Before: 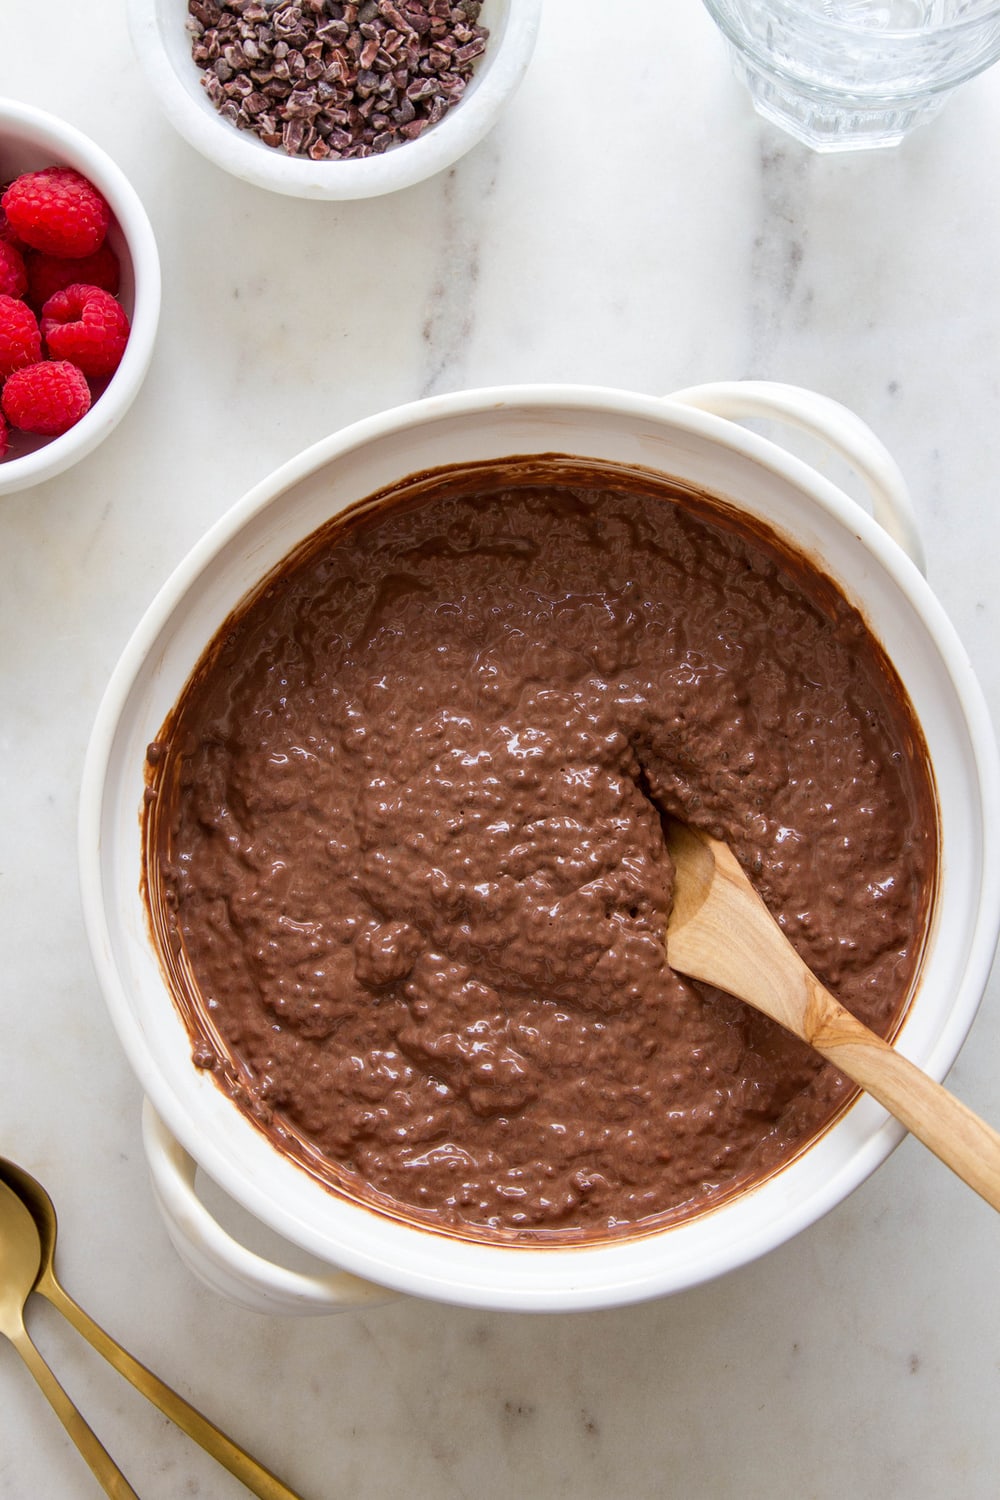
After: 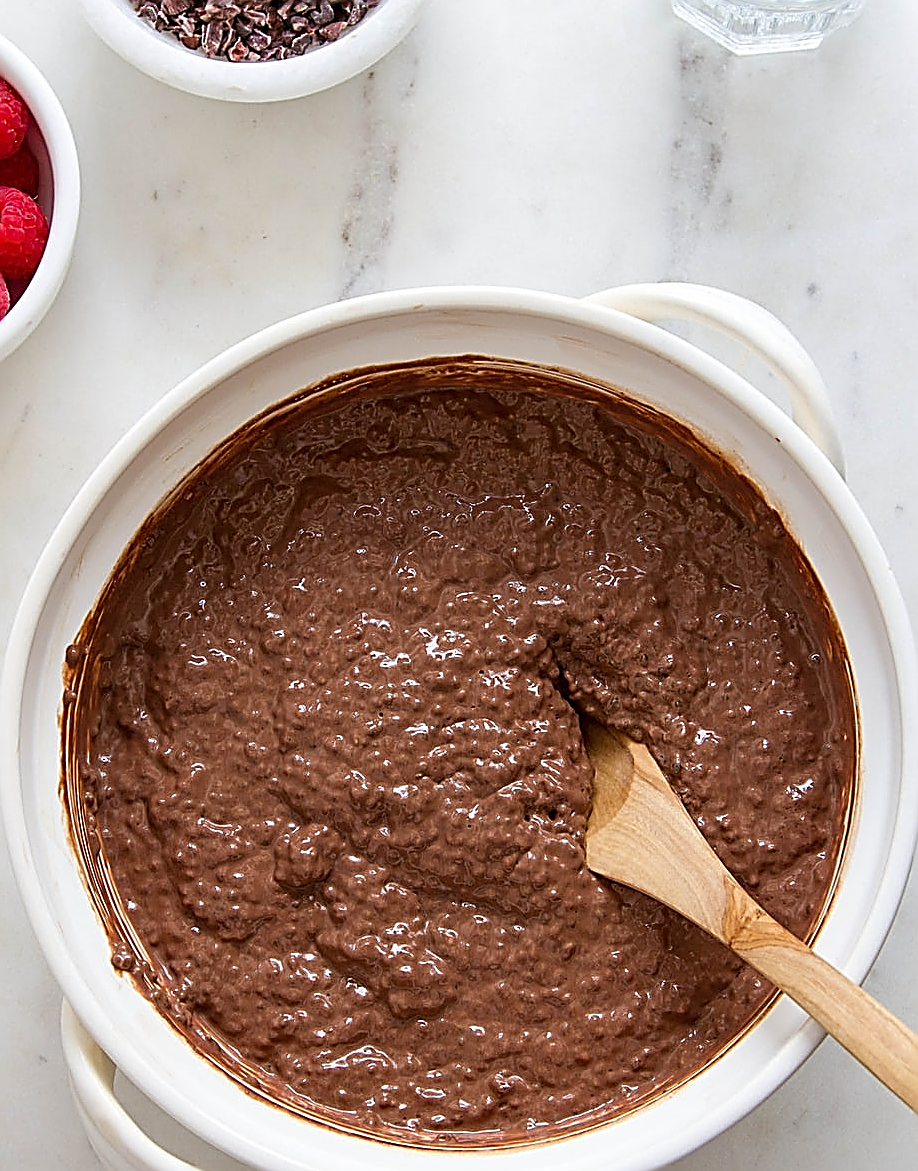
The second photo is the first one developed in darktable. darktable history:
sharpen: amount 1.998
crop: left 8.101%, top 6.544%, bottom 15.368%
